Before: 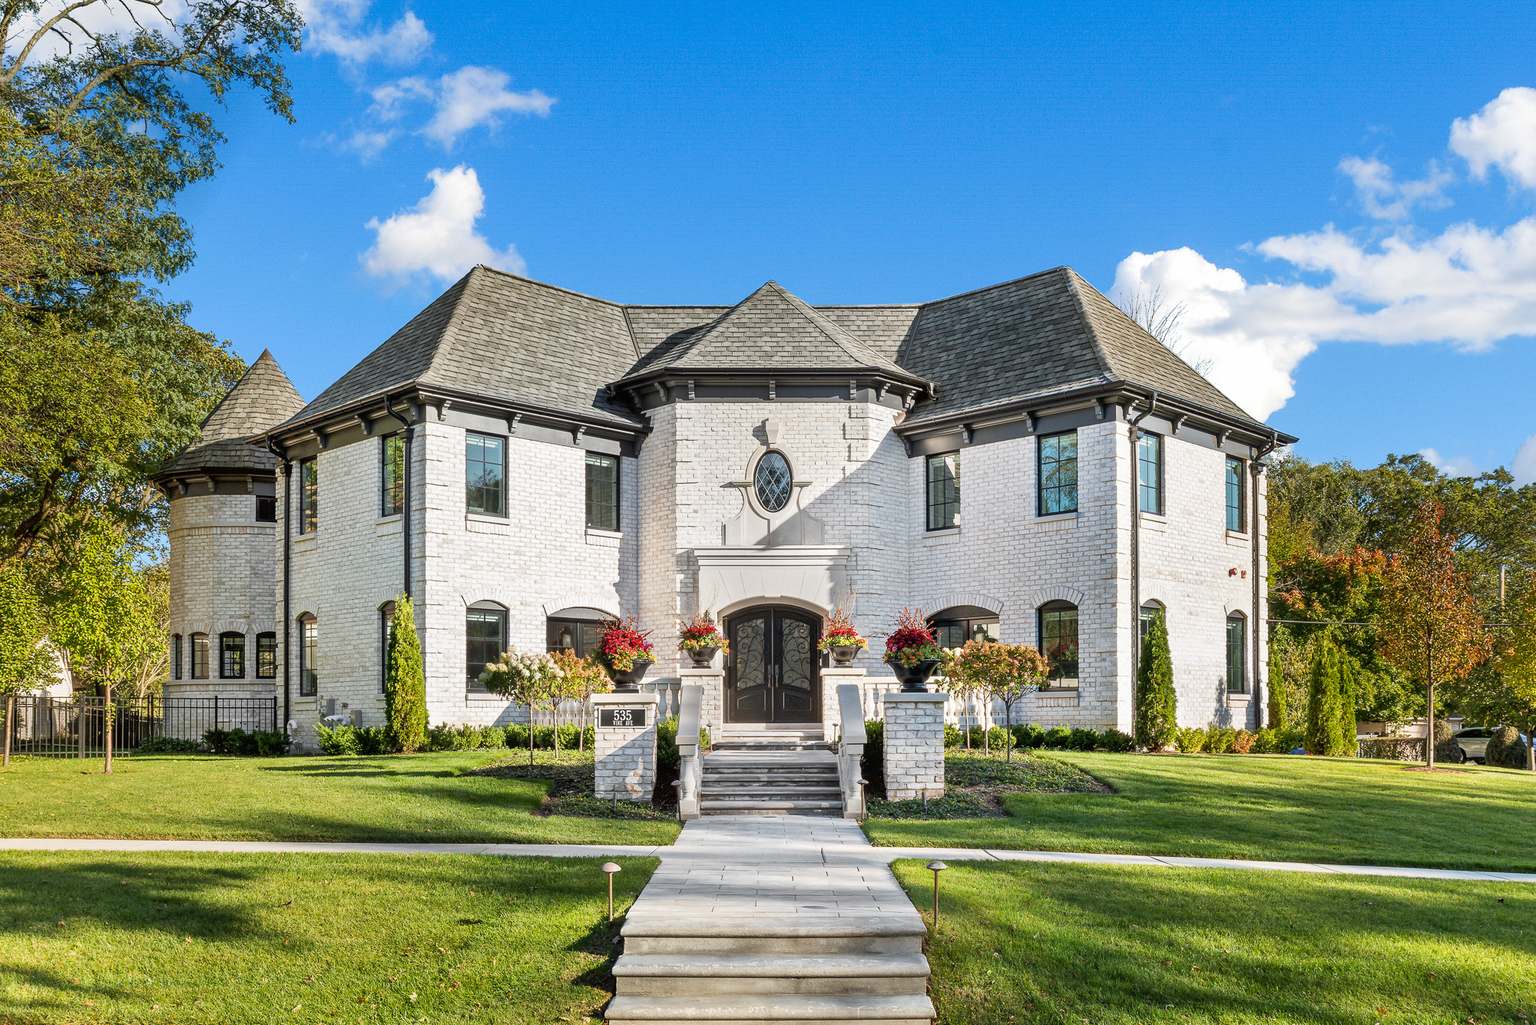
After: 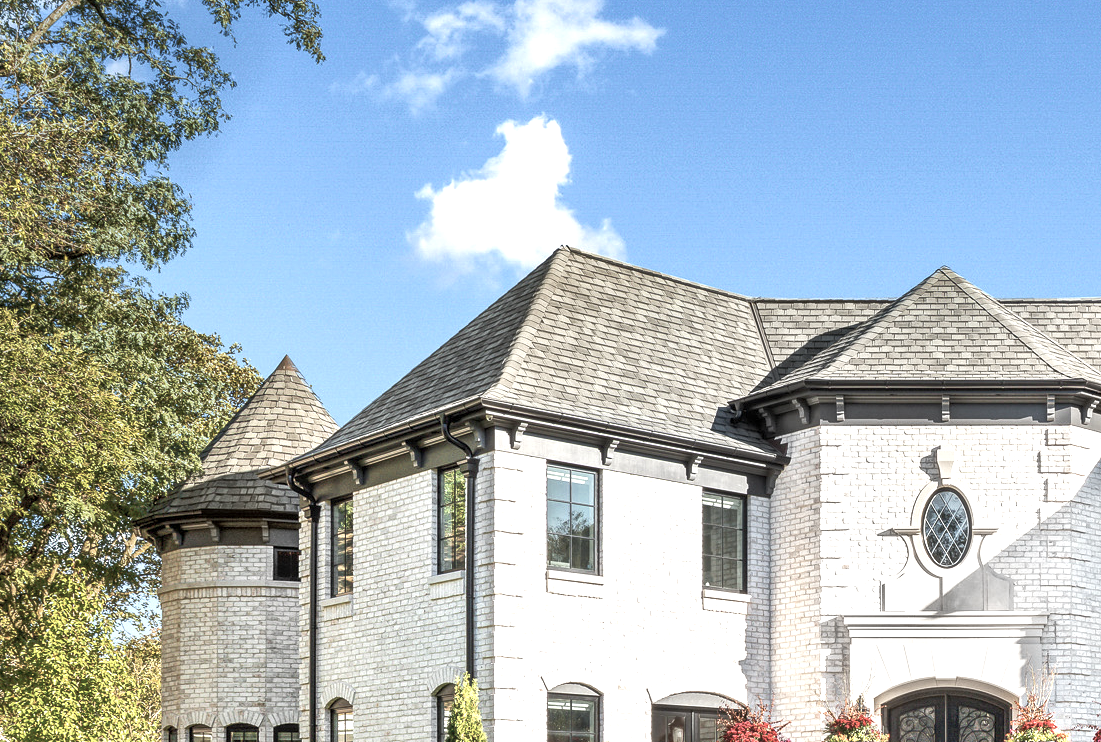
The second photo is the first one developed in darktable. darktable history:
color calibration: x 0.342, y 0.356, temperature 5085.8 K
exposure: exposure 0.608 EV, compensate highlight preservation false
shadows and highlights: shadows 42.76, highlights 8.37
crop and rotate: left 3.036%, top 7.416%, right 41.883%, bottom 36.974%
local contrast: highlights 98%, shadows 84%, detail 160%, midtone range 0.2
contrast brightness saturation: contrast 0.104, saturation -0.372
tone equalizer: on, module defaults
color balance rgb: perceptual saturation grading › global saturation 0.442%
